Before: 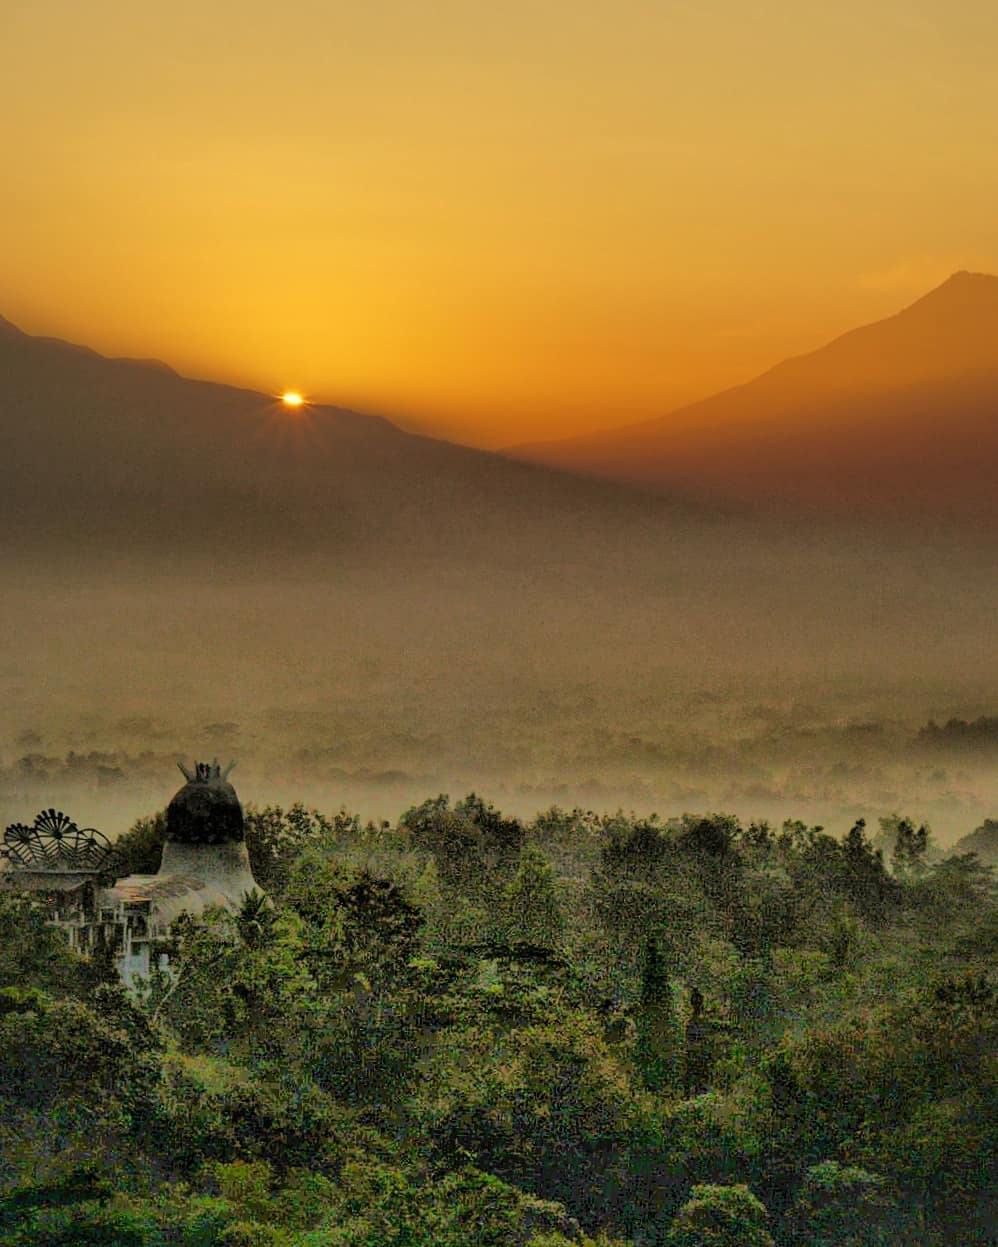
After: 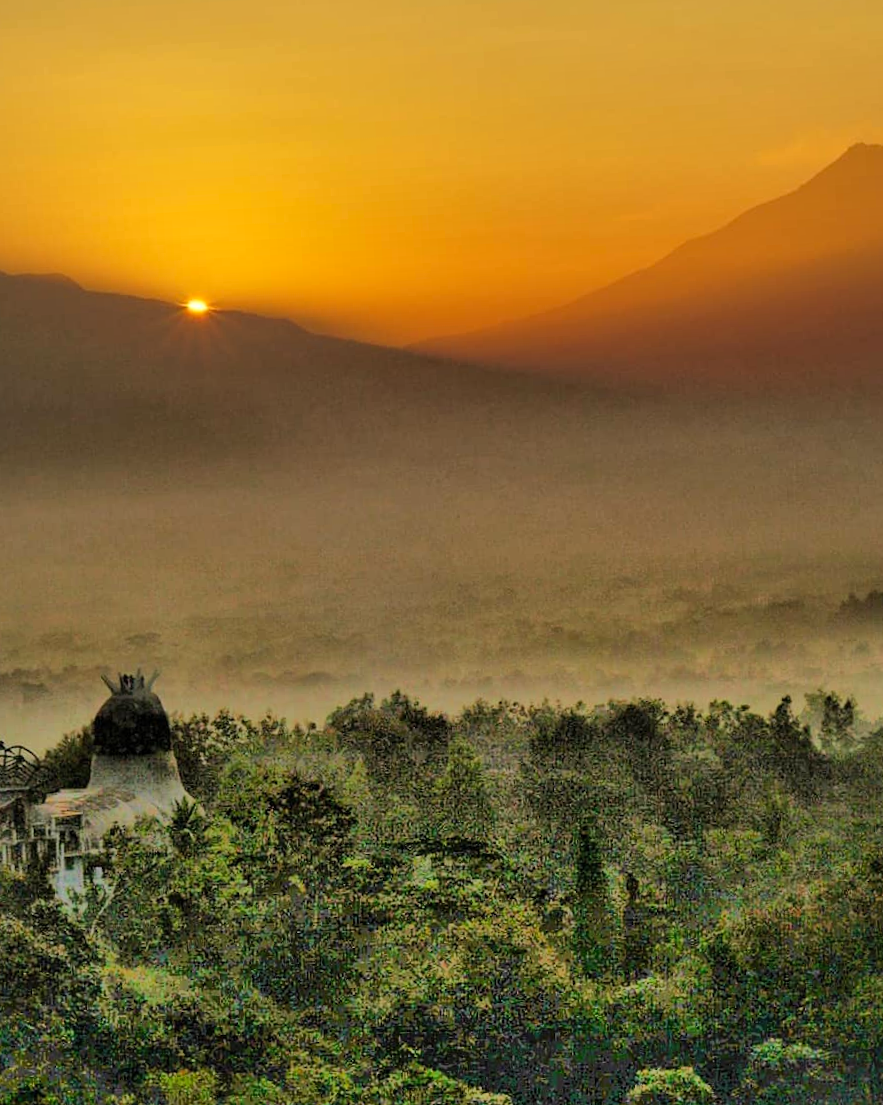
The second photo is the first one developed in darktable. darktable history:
contrast brightness saturation: contrast 0.096, brightness 0.034, saturation 0.09
crop and rotate: angle 3°, left 5.808%, top 5.679%
shadows and highlights: highlights color adjustment 32.05%, low approximation 0.01, soften with gaussian
